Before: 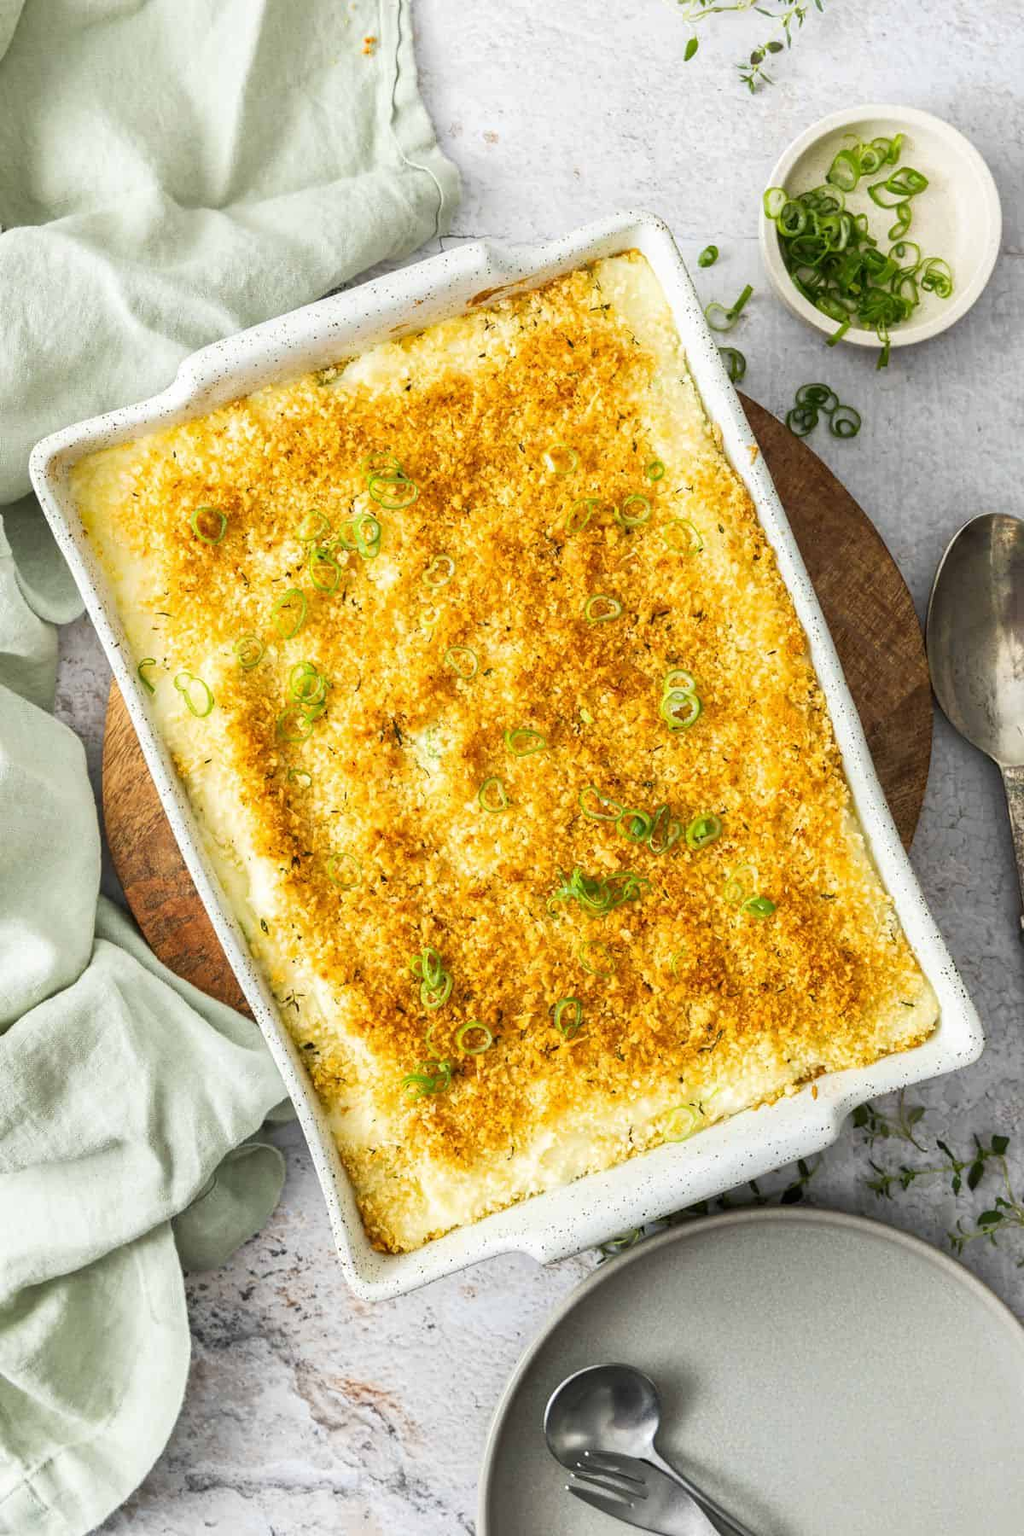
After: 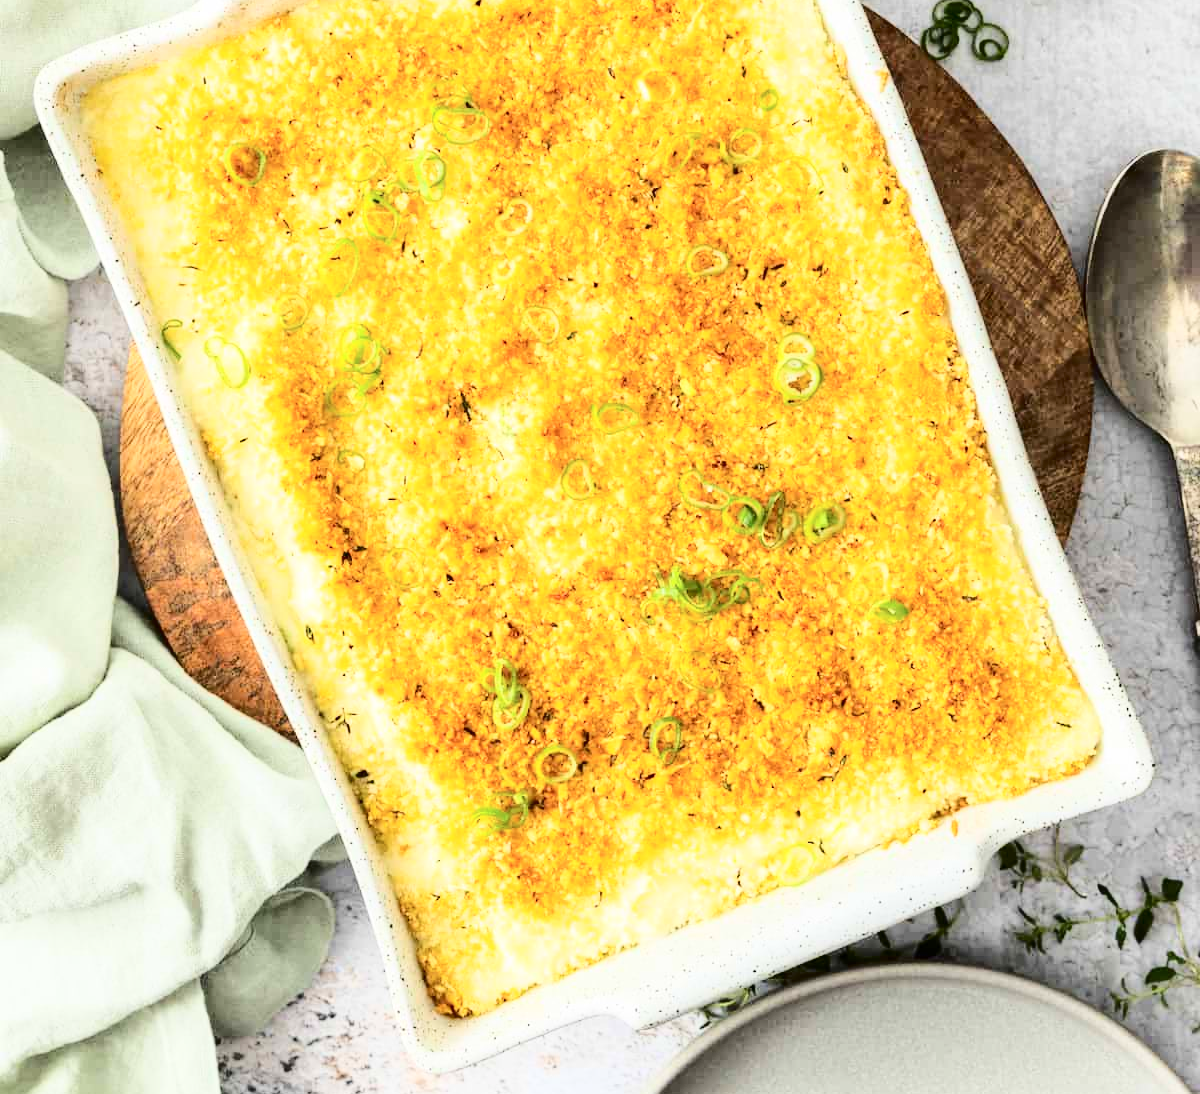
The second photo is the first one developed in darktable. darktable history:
tone curve: curves: ch0 [(0, 0) (0.003, 0.006) (0.011, 0.014) (0.025, 0.024) (0.044, 0.035) (0.069, 0.046) (0.1, 0.074) (0.136, 0.115) (0.177, 0.161) (0.224, 0.226) (0.277, 0.293) (0.335, 0.364) (0.399, 0.441) (0.468, 0.52) (0.543, 0.58) (0.623, 0.657) (0.709, 0.72) (0.801, 0.794) (0.898, 0.883) (1, 1)], color space Lab, independent channels, preserve colors none
crop and rotate: top 25.156%, bottom 14.016%
base curve: curves: ch0 [(0, 0) (0.204, 0.334) (0.55, 0.733) (1, 1)]
contrast brightness saturation: contrast 0.286
